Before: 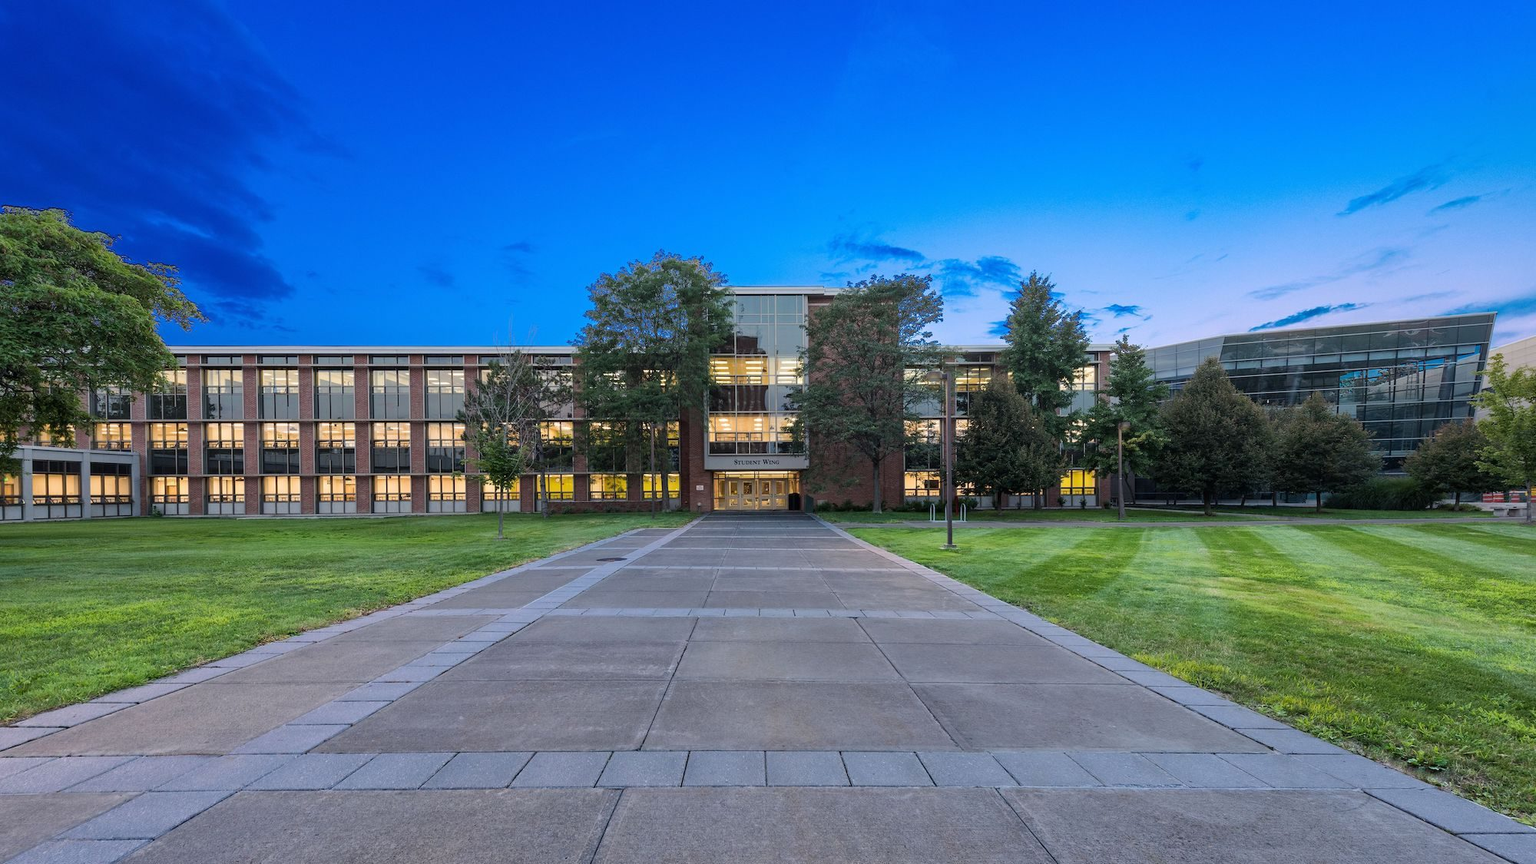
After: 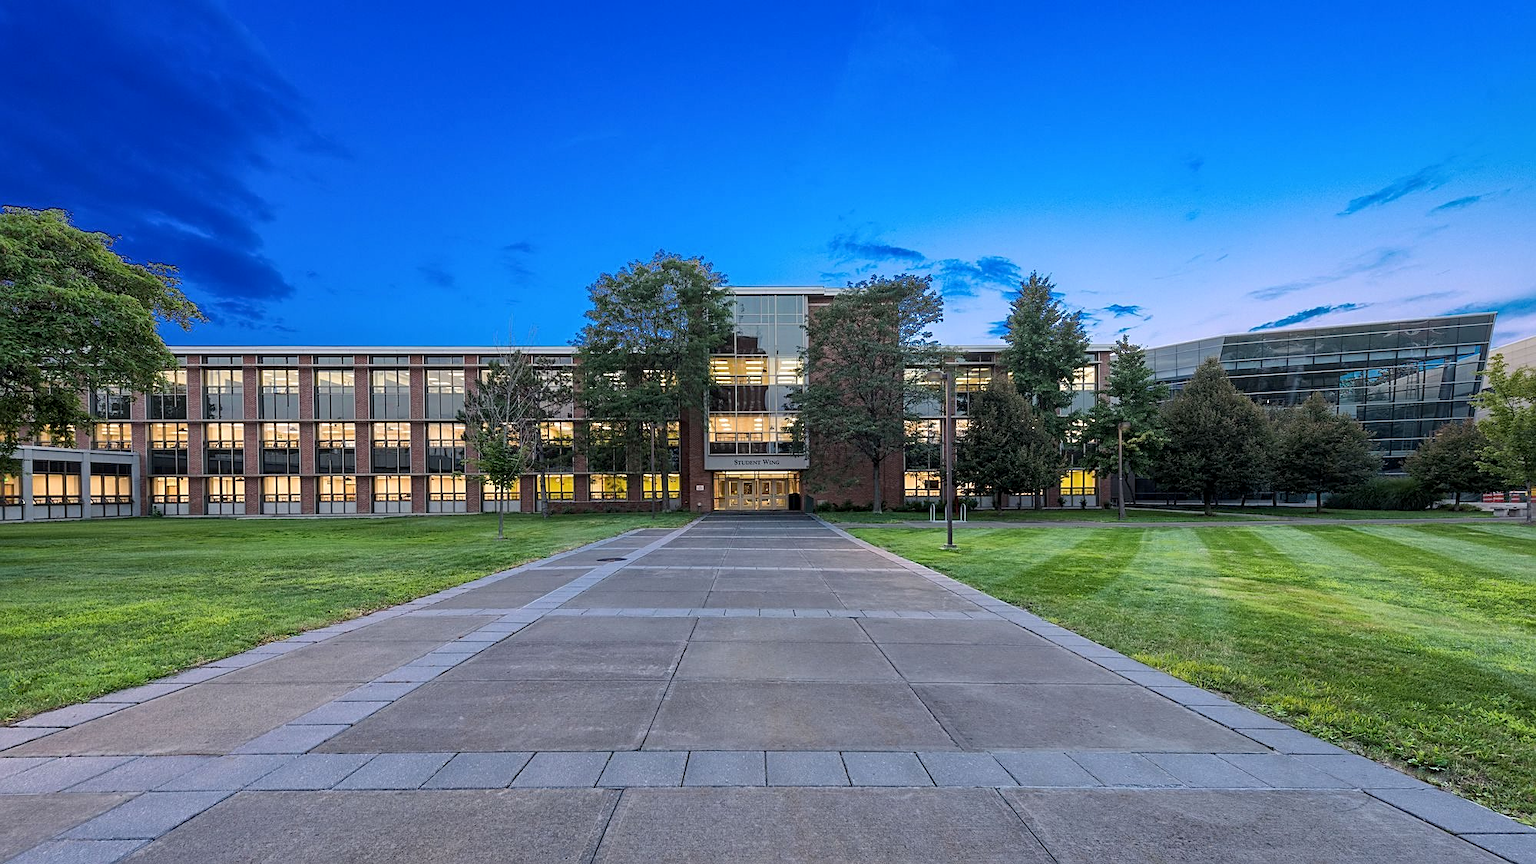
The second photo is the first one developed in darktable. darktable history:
local contrast: highlights 104%, shadows 99%, detail 119%, midtone range 0.2
sharpen: on, module defaults
